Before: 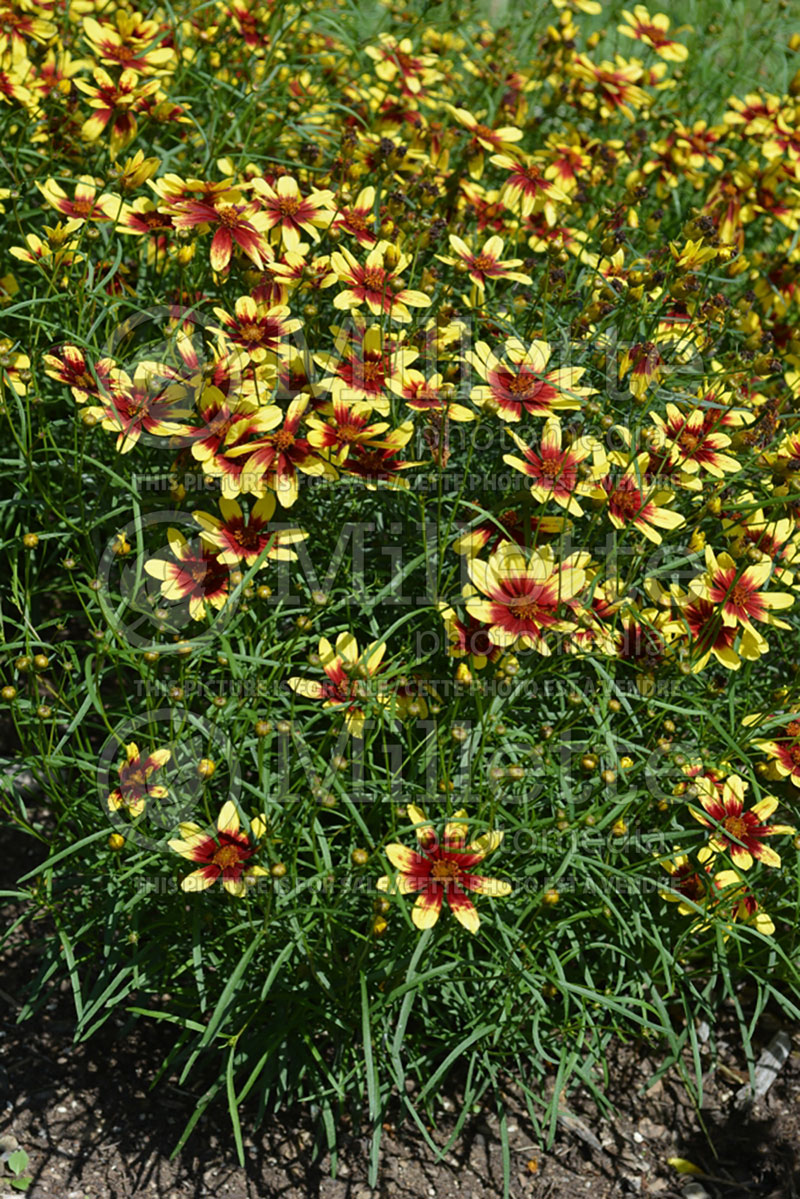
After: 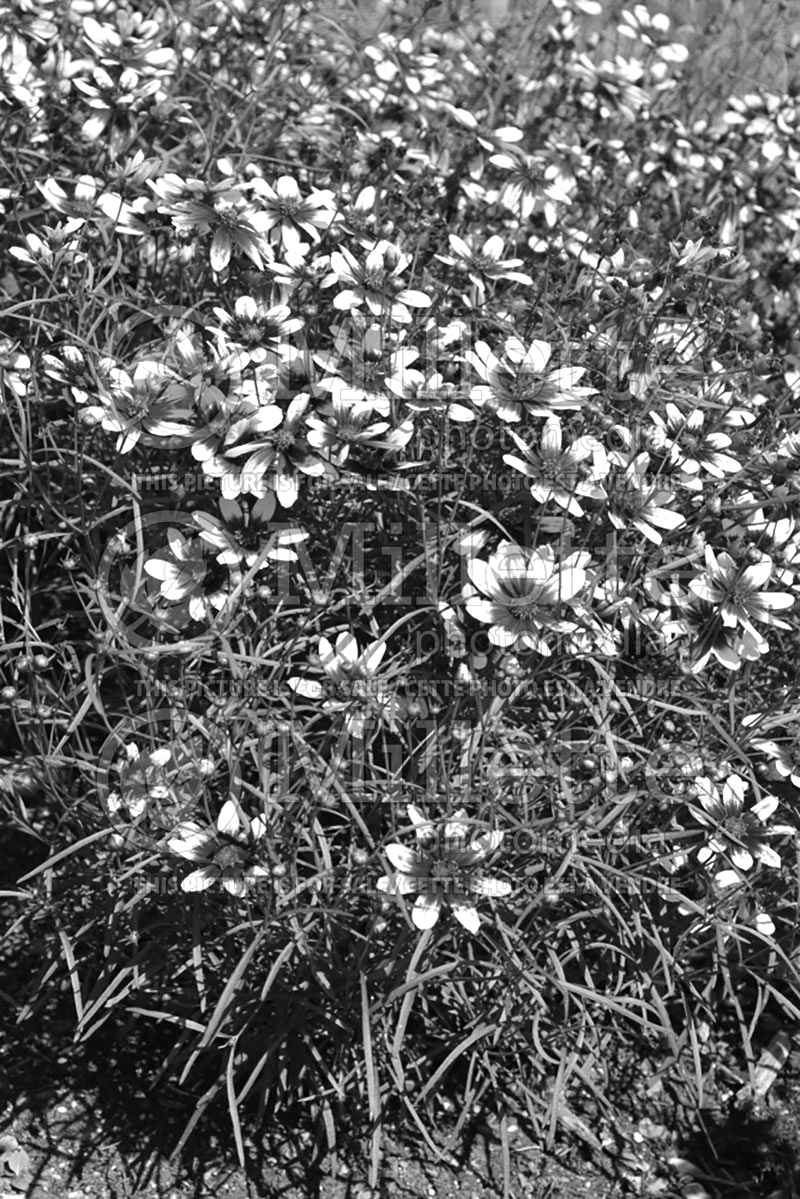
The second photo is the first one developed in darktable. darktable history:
monochrome: on, module defaults
white balance: red 1.004, blue 1.096
levels: levels [0, 0.43, 0.859]
color correction: saturation 0.8
